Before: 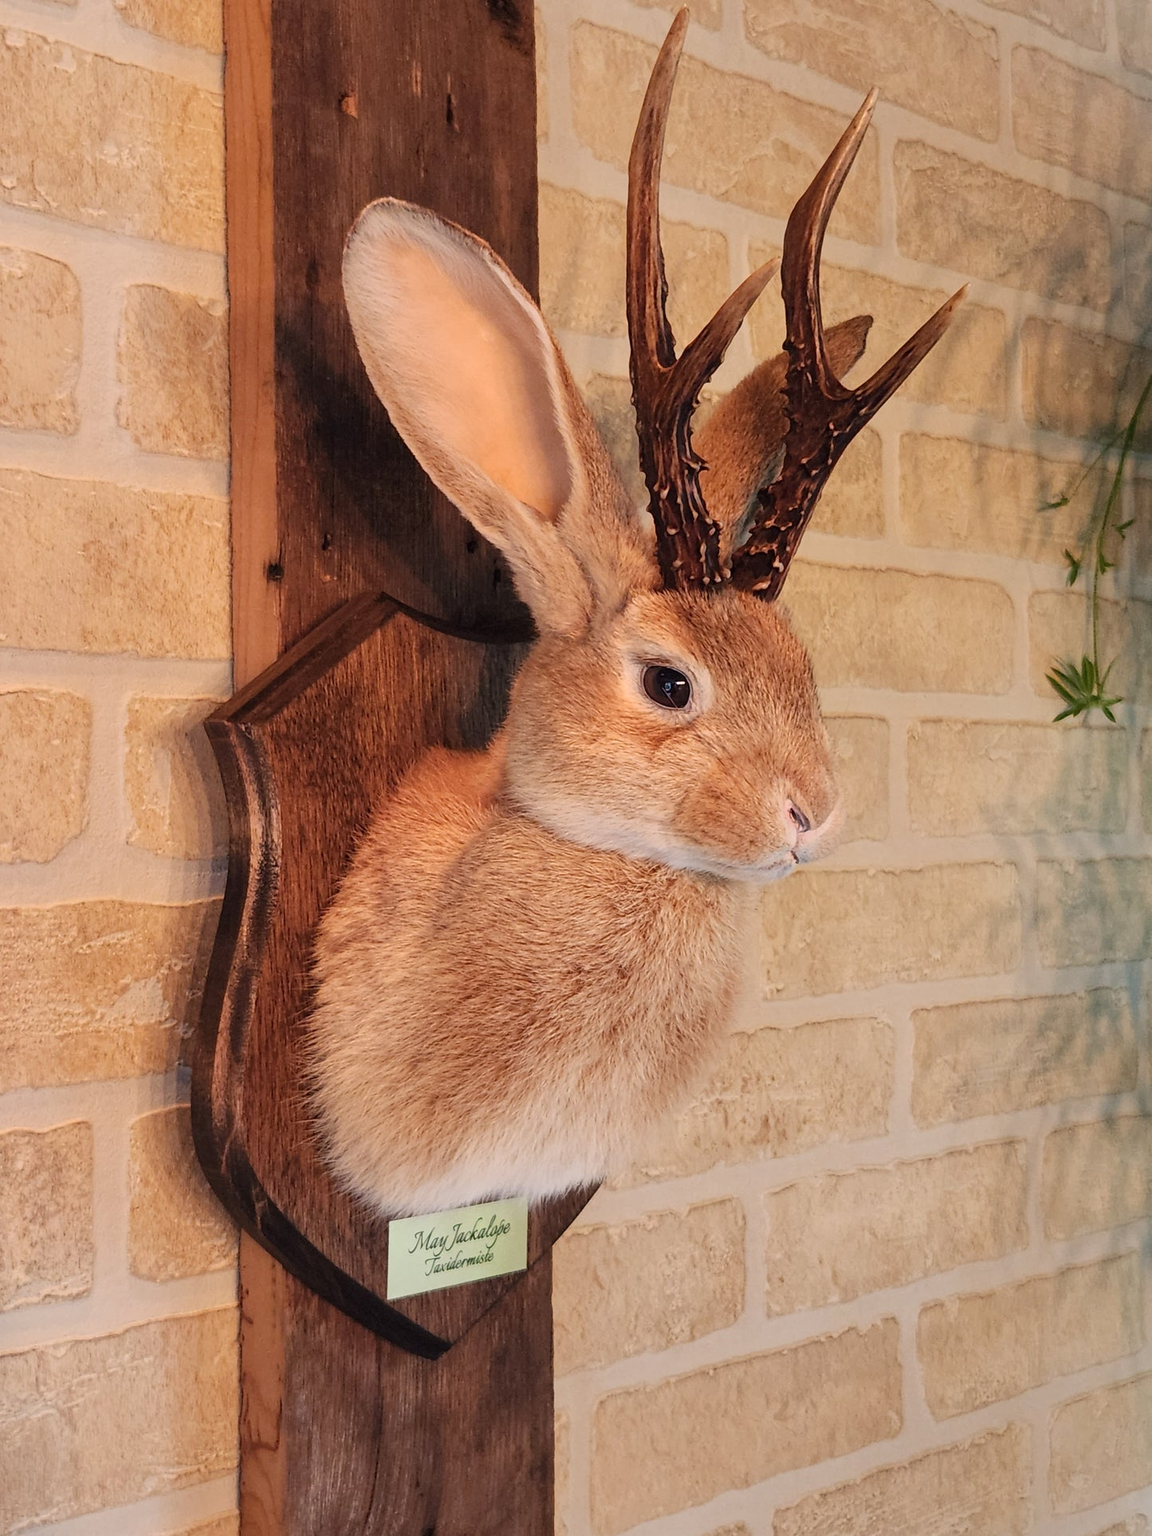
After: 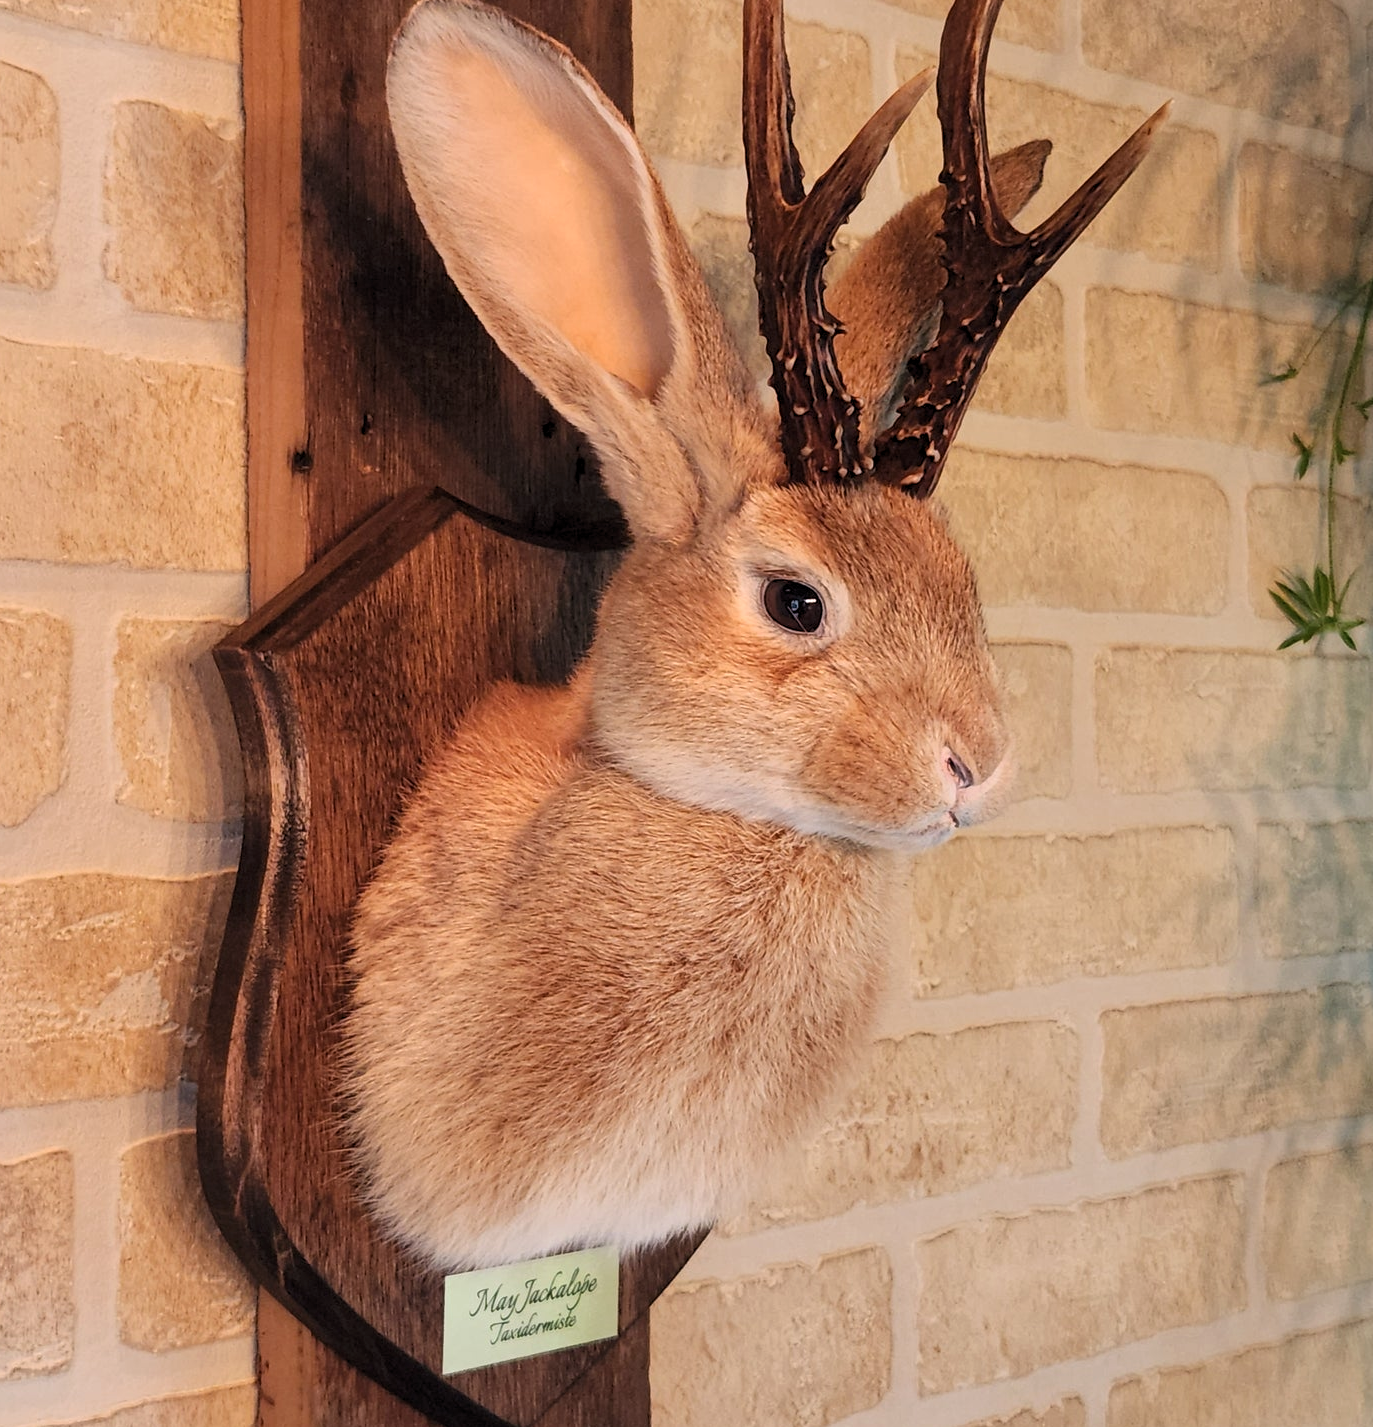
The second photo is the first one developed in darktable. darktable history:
levels: levels [0.031, 0.5, 0.969]
crop and rotate: left 2.991%, top 13.302%, right 1.981%, bottom 12.636%
